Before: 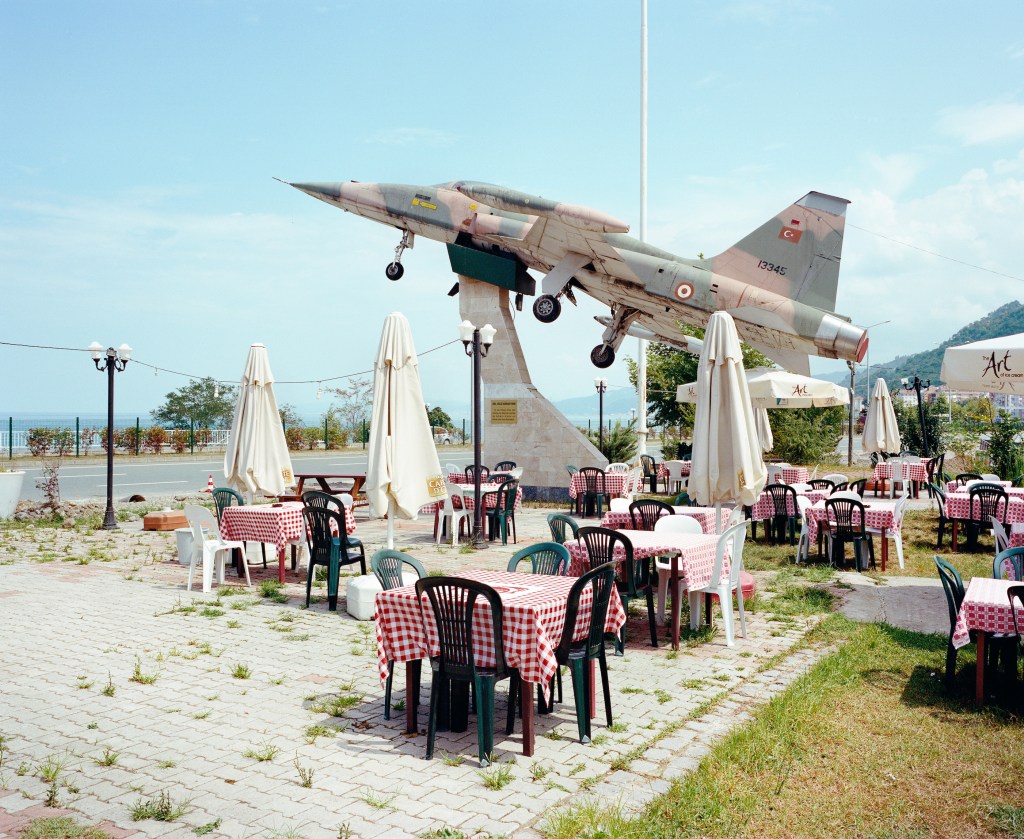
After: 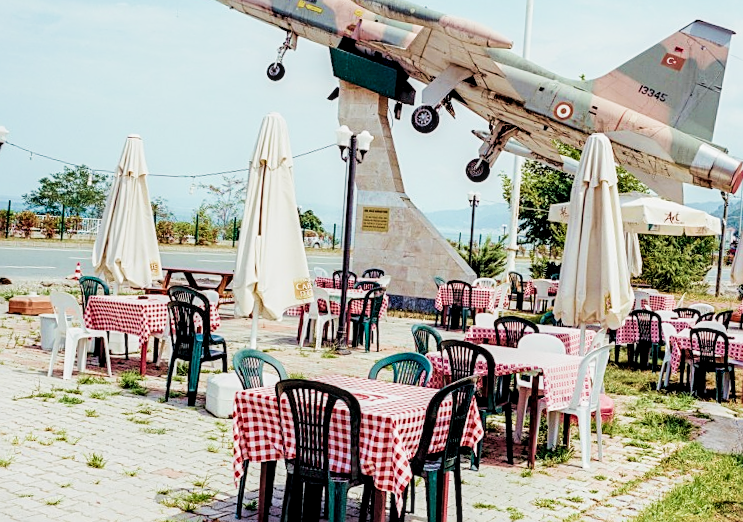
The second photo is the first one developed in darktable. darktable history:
velvia: strength 44.73%
sharpen: on, module defaults
filmic rgb: black relative exposure -7.65 EV, white relative exposure 4.56 EV, hardness 3.61, color science v4 (2020)
crop and rotate: angle -3.84°, left 9.729%, top 20.831%, right 11.906%, bottom 11.948%
local contrast: detail 150%
exposure: black level correction 0, exposure 0.693 EV, compensate highlight preservation false
